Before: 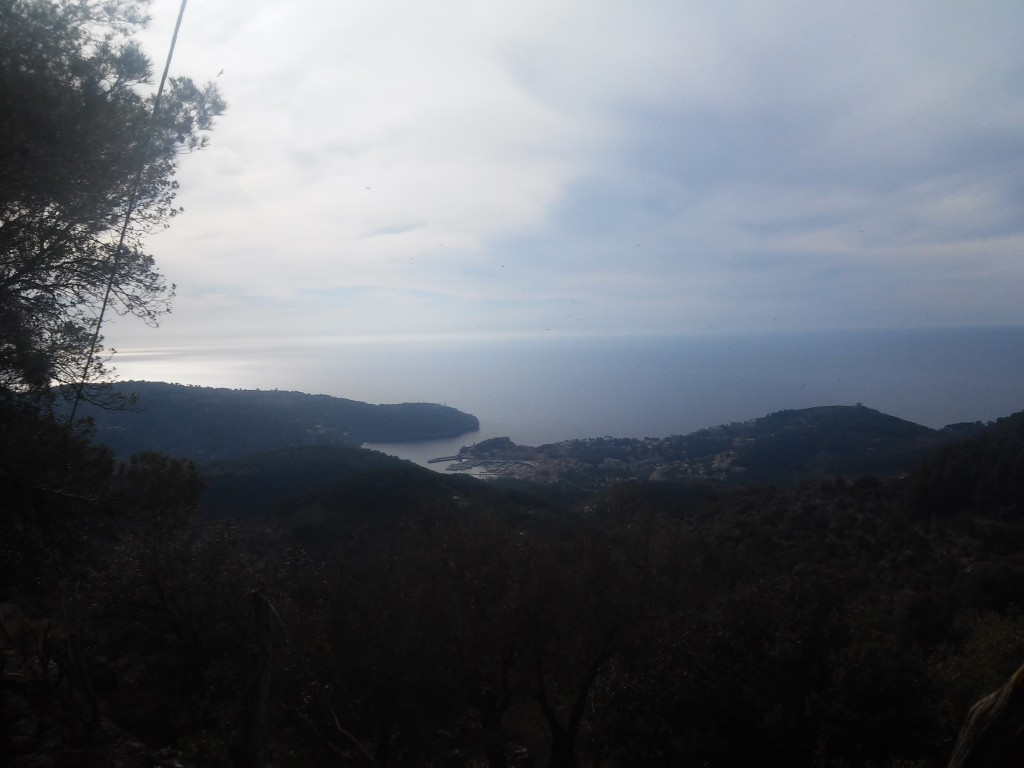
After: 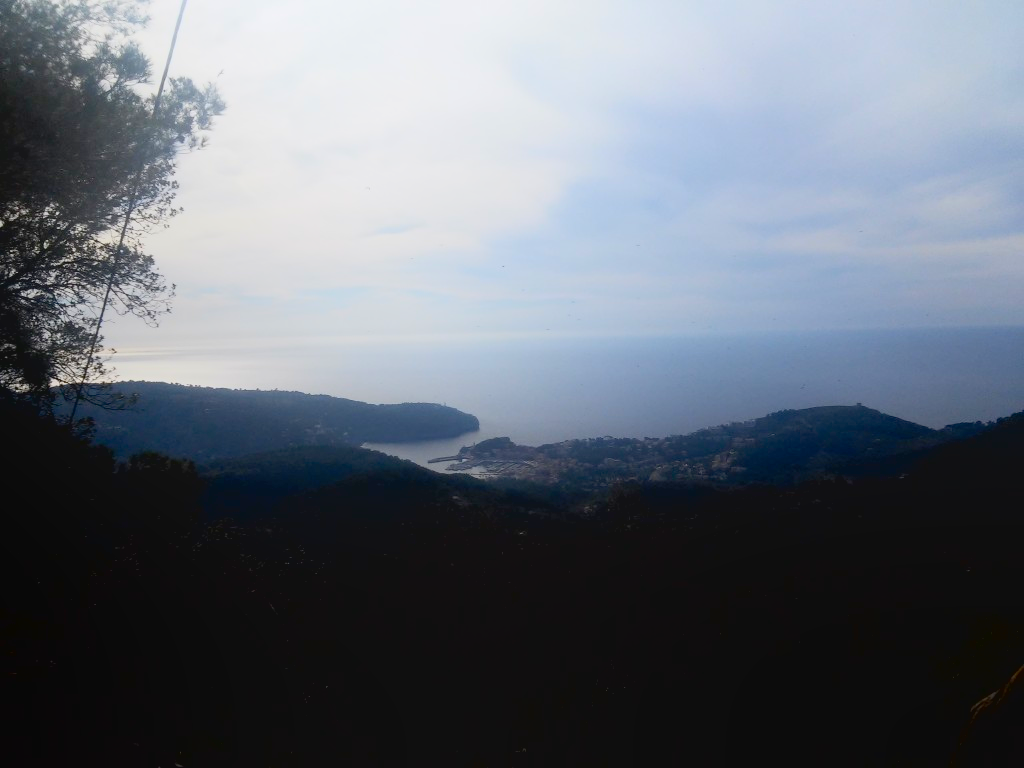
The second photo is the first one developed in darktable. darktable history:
exposure: black level correction 0.012, compensate highlight preservation false
contrast brightness saturation: contrast 0.2, brightness 0.16, saturation 0.22
local contrast: highlights 68%, shadows 68%, detail 82%, midtone range 0.325
